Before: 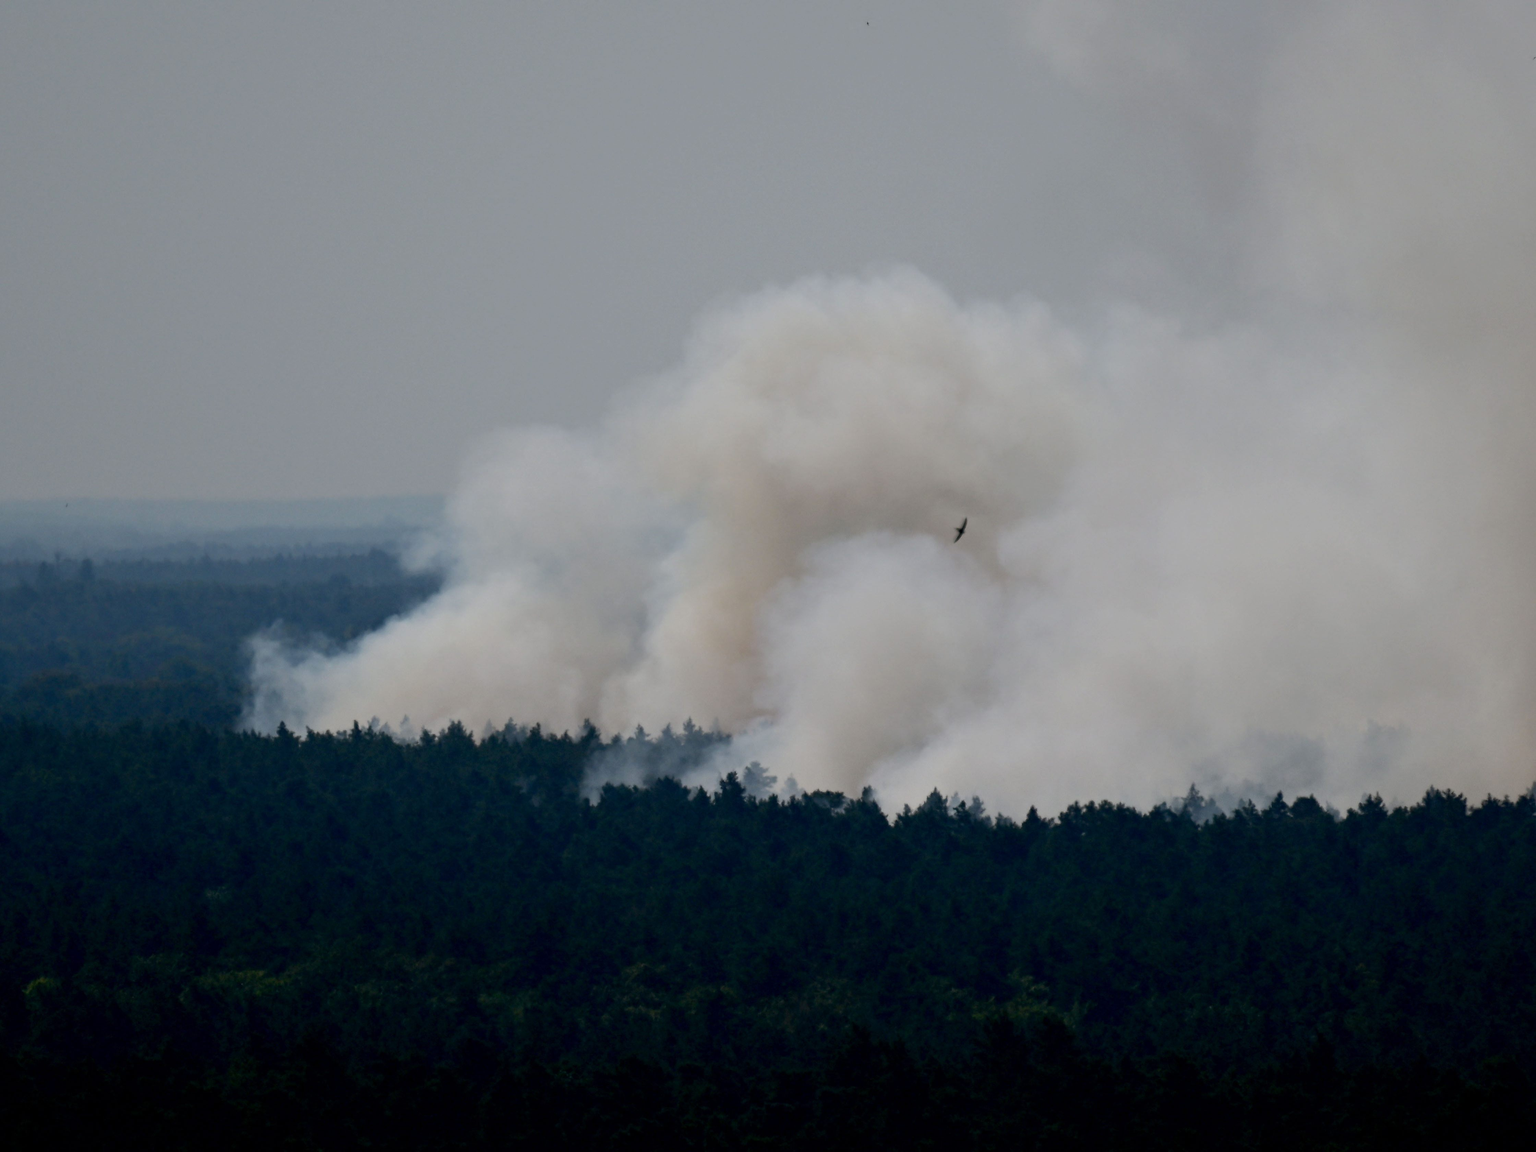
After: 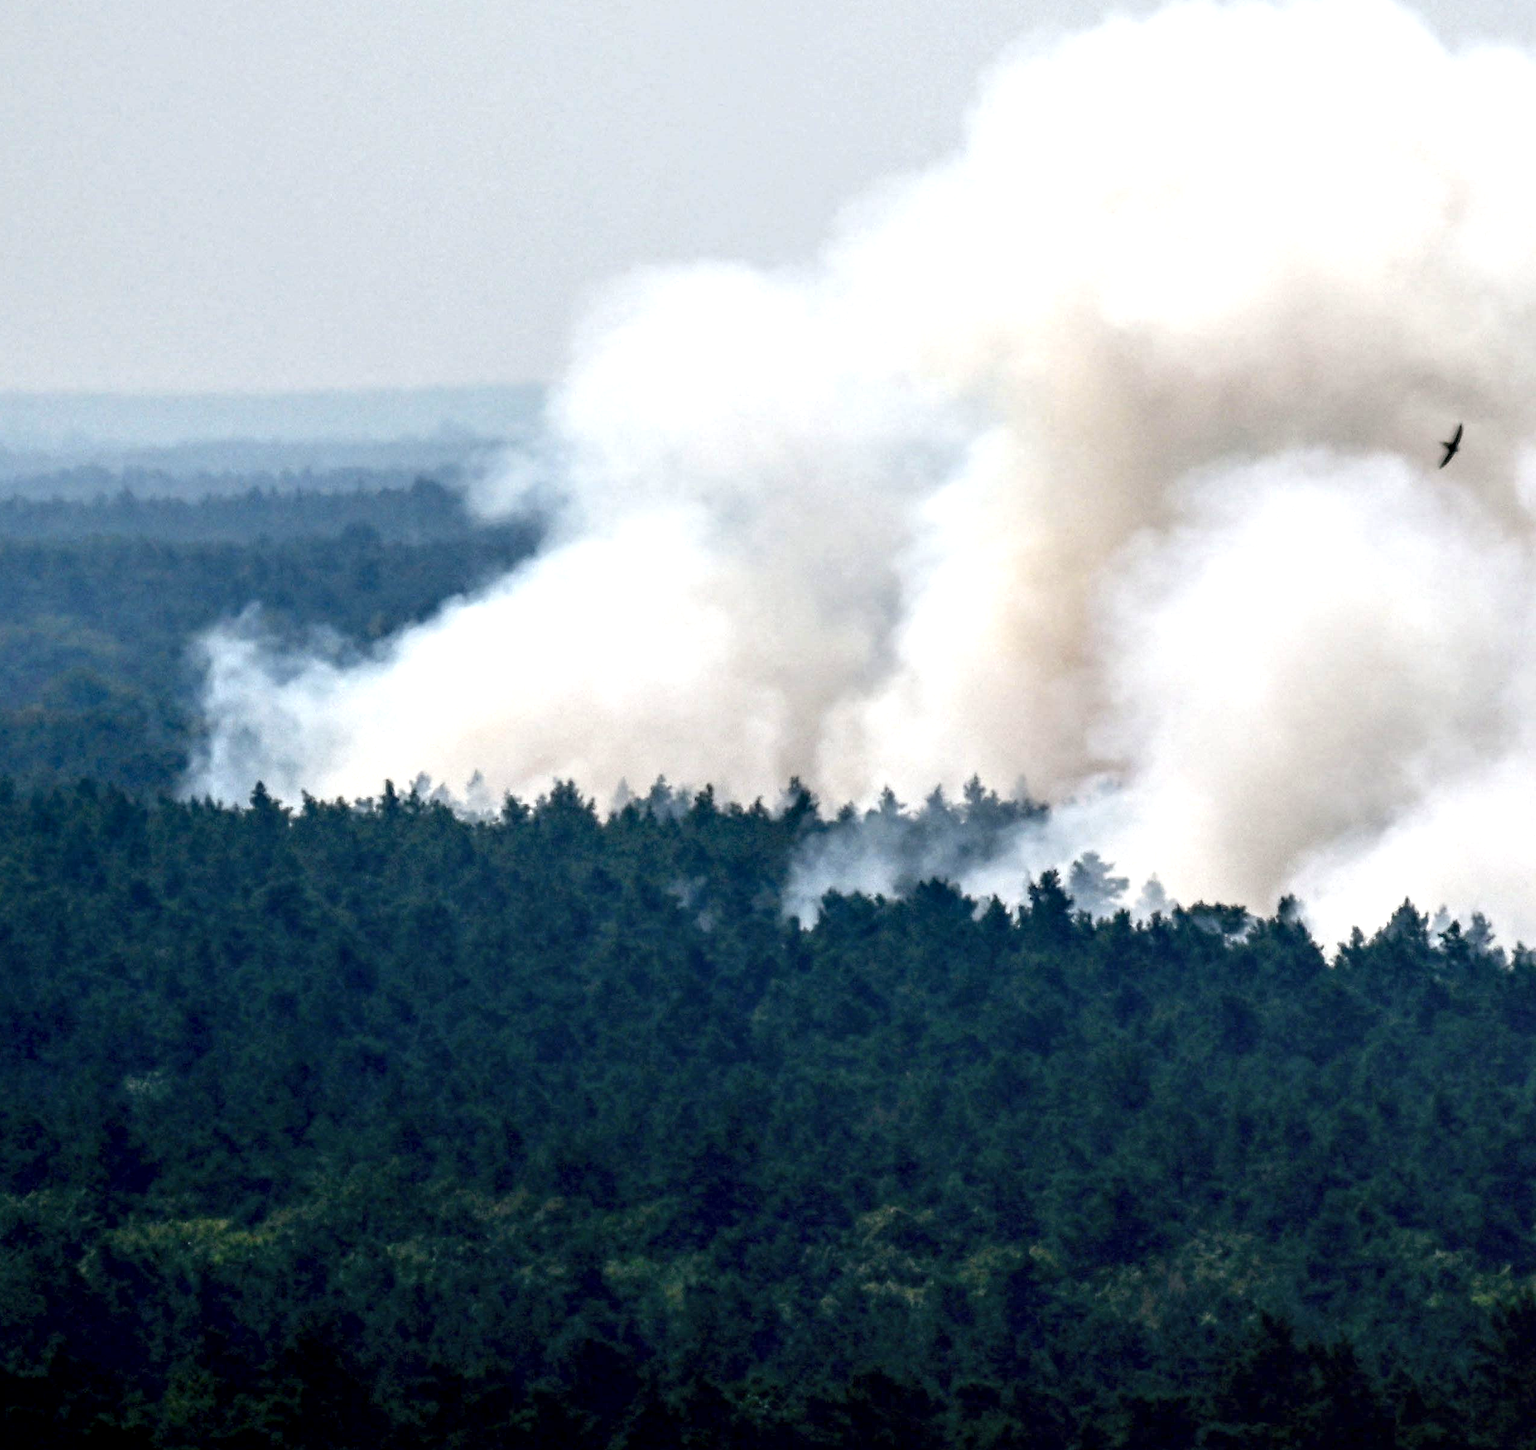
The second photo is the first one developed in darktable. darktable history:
local contrast: detail 160%
crop: left 8.77%, top 23.993%, right 34.272%, bottom 4.308%
exposure: black level correction 0, exposure 1.439 EV, compensate highlight preservation false
